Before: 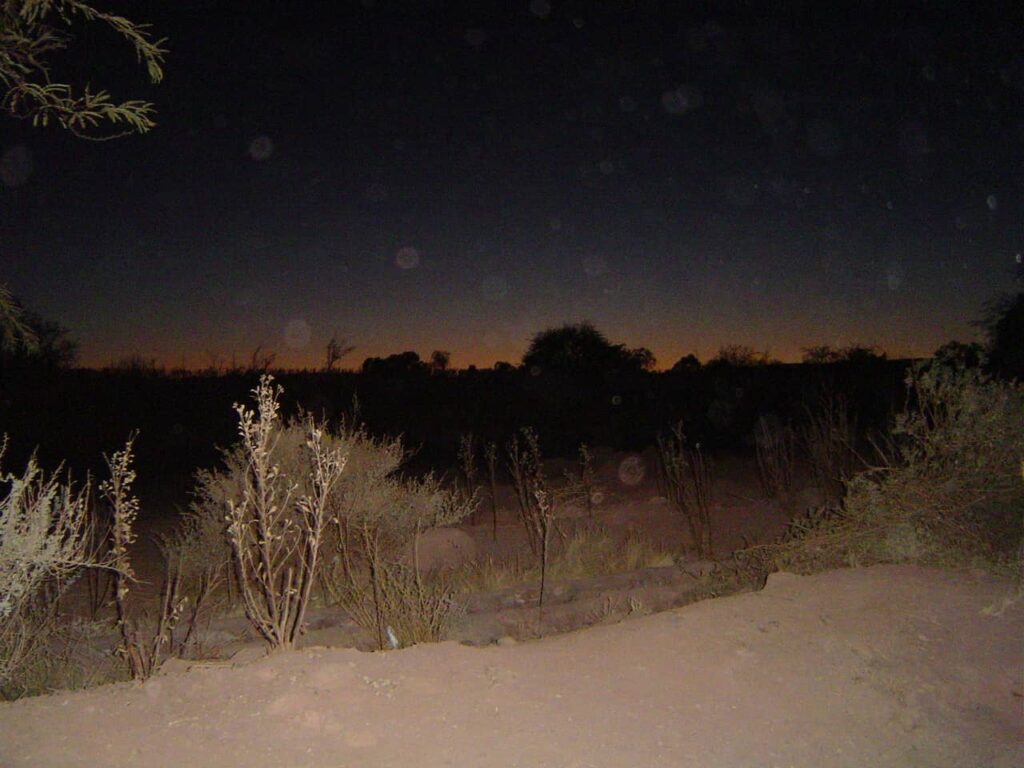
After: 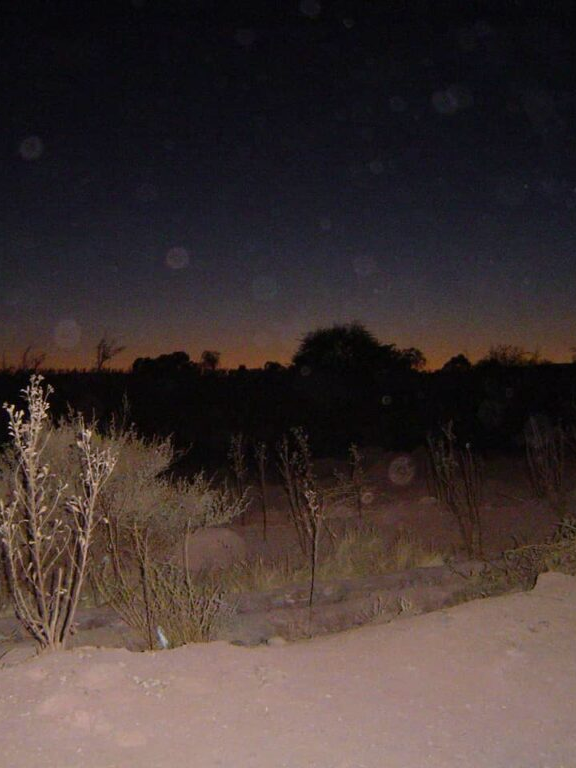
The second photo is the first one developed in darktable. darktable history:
white balance: red 1.004, blue 1.096
crop and rotate: left 22.516%, right 21.234%
